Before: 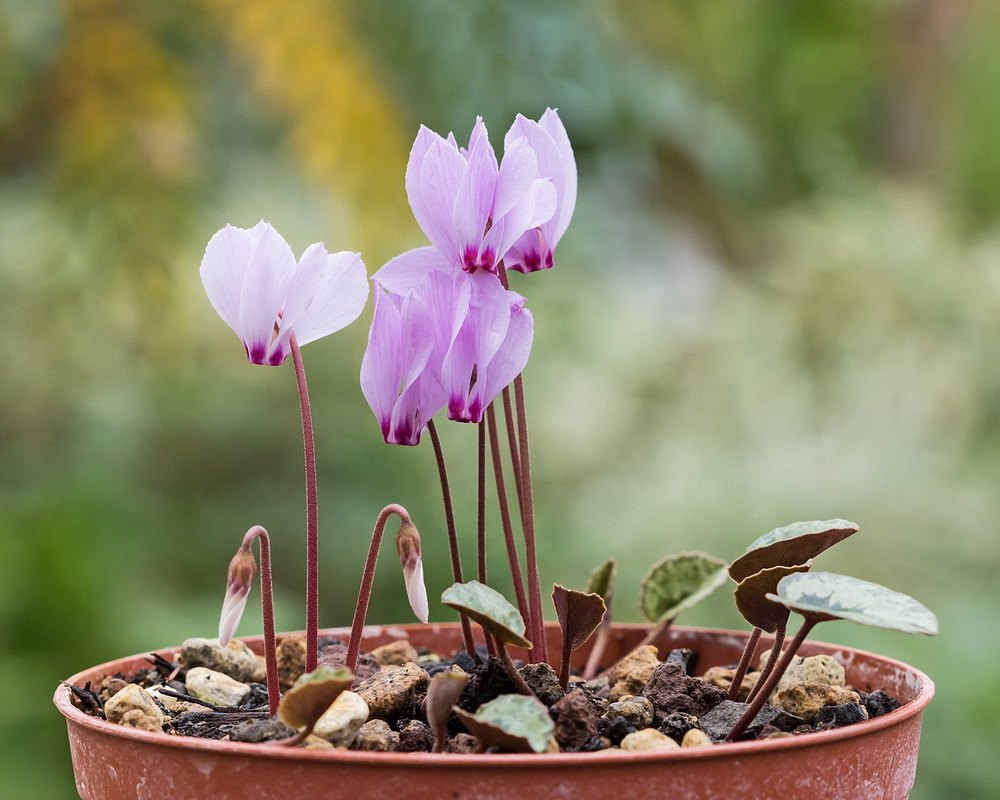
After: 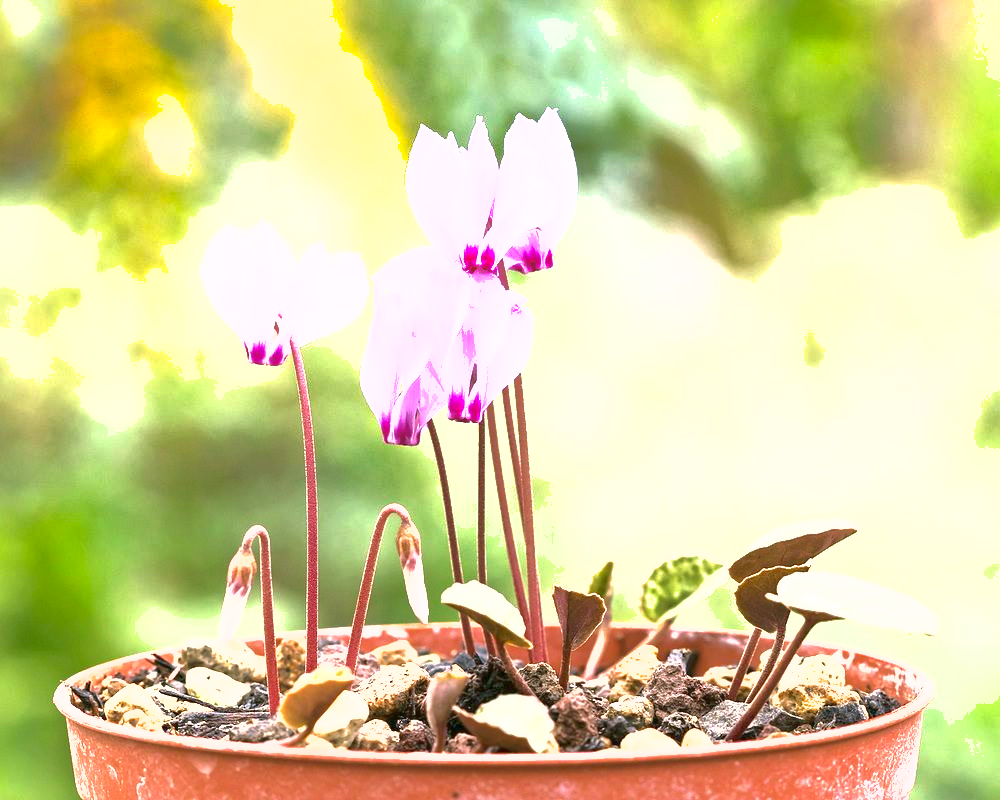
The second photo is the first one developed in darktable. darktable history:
exposure: black level correction 0, exposure 2 EV, compensate highlight preservation false
color correction: highlights a* 4.02, highlights b* 4.98, shadows a* -7.55, shadows b* 4.98
shadows and highlights: on, module defaults
